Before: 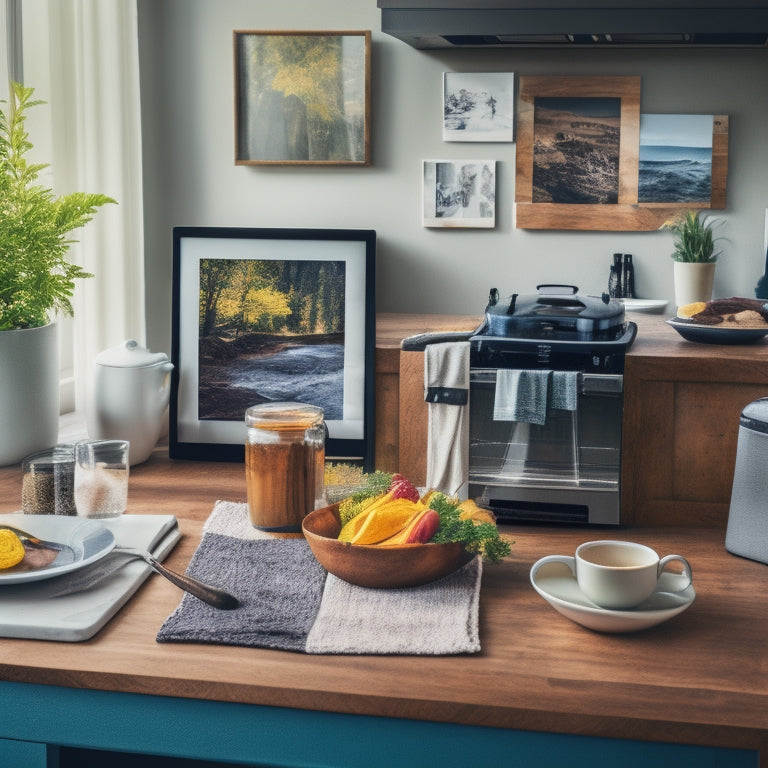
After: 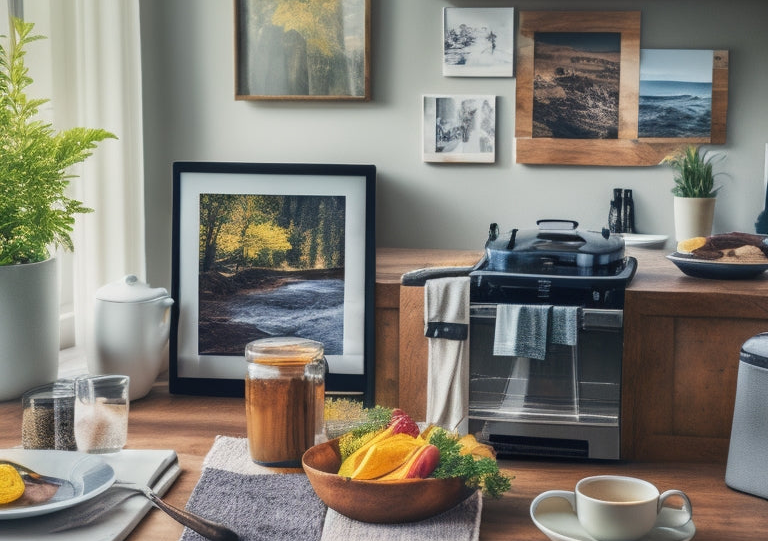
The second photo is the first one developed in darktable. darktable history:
crop and rotate: top 8.534%, bottom 20.986%
